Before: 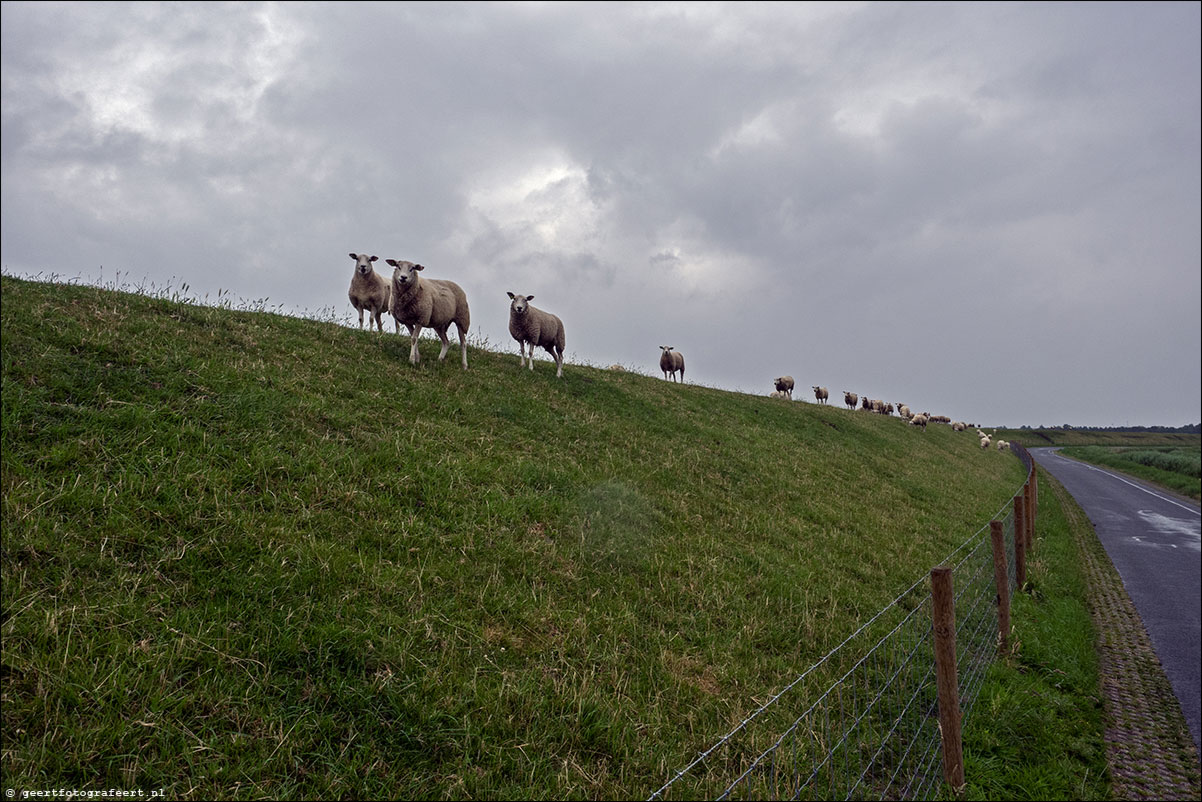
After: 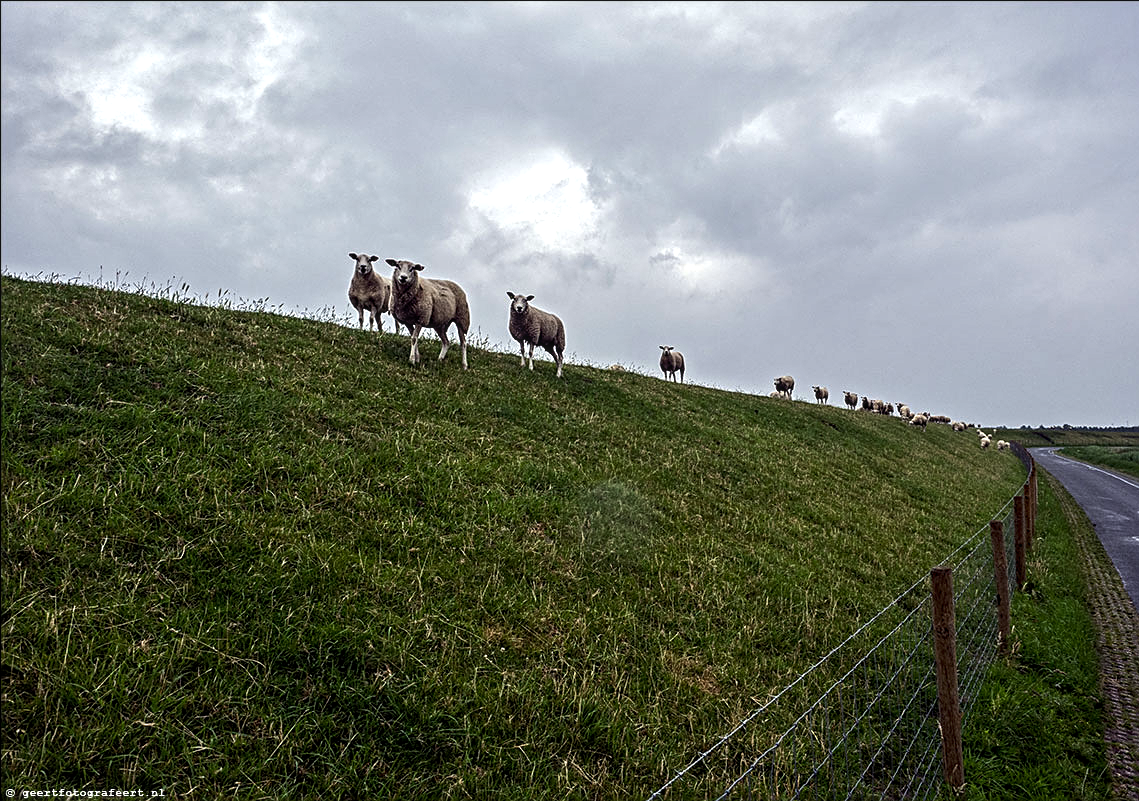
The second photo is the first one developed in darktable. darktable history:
sharpen: on, module defaults
crop and rotate: right 5.167%
local contrast: on, module defaults
color balance: output saturation 110%
tone equalizer: -8 EV -0.75 EV, -7 EV -0.7 EV, -6 EV -0.6 EV, -5 EV -0.4 EV, -3 EV 0.4 EV, -2 EV 0.6 EV, -1 EV 0.7 EV, +0 EV 0.75 EV, edges refinement/feathering 500, mask exposure compensation -1.57 EV, preserve details no
white balance: red 0.978, blue 0.999
